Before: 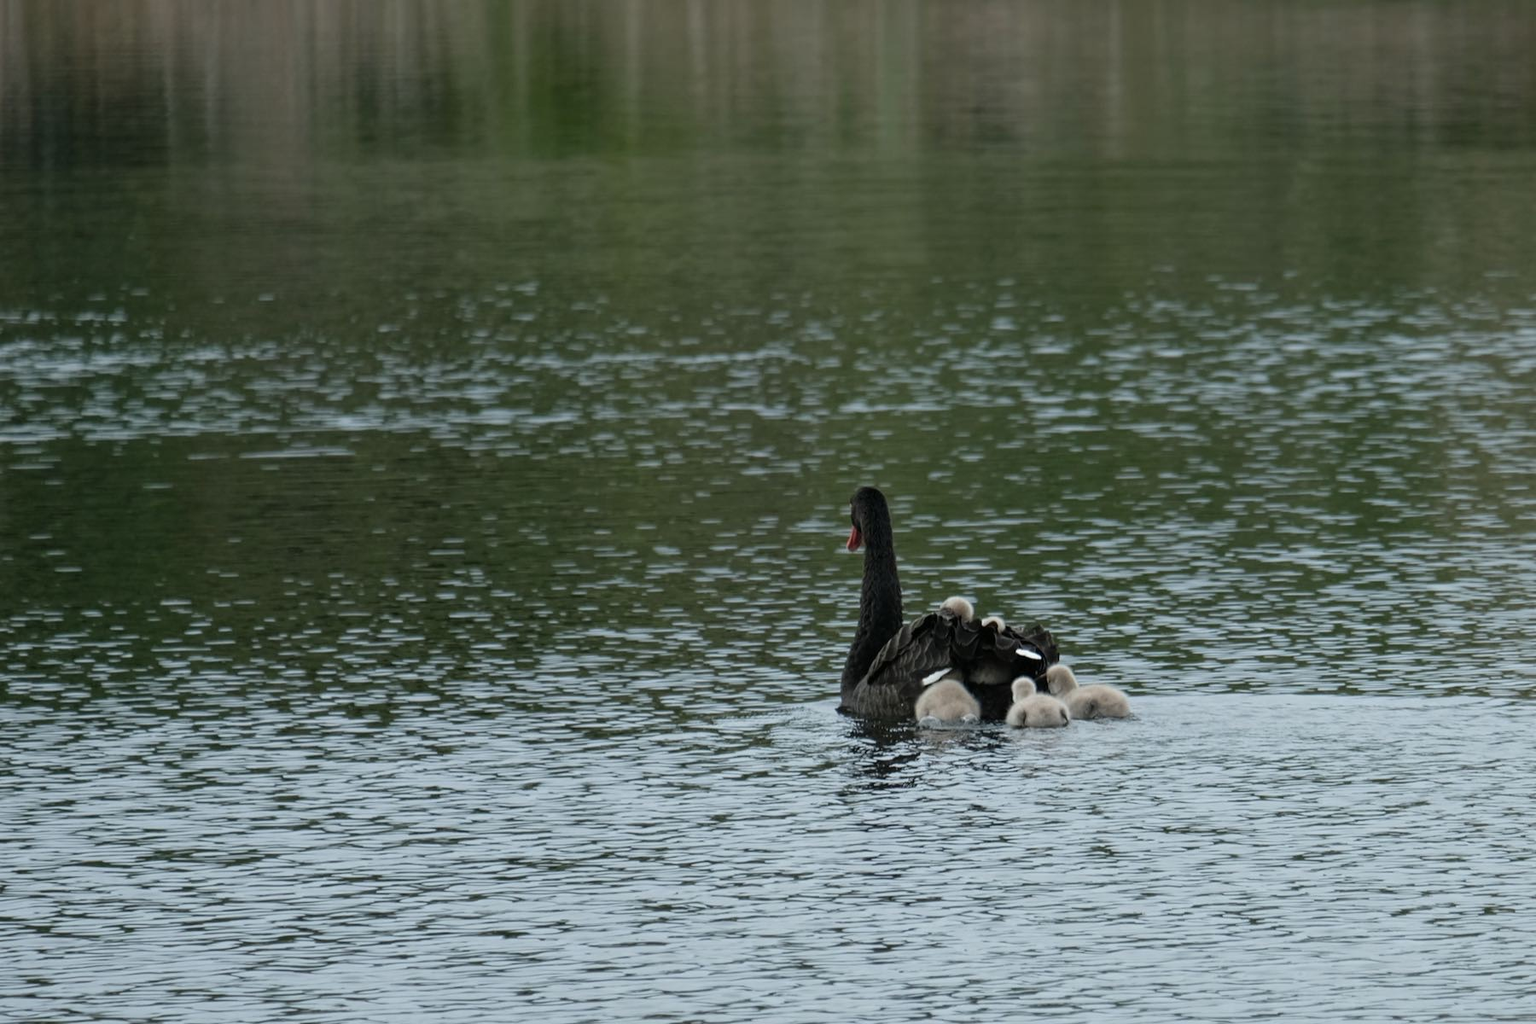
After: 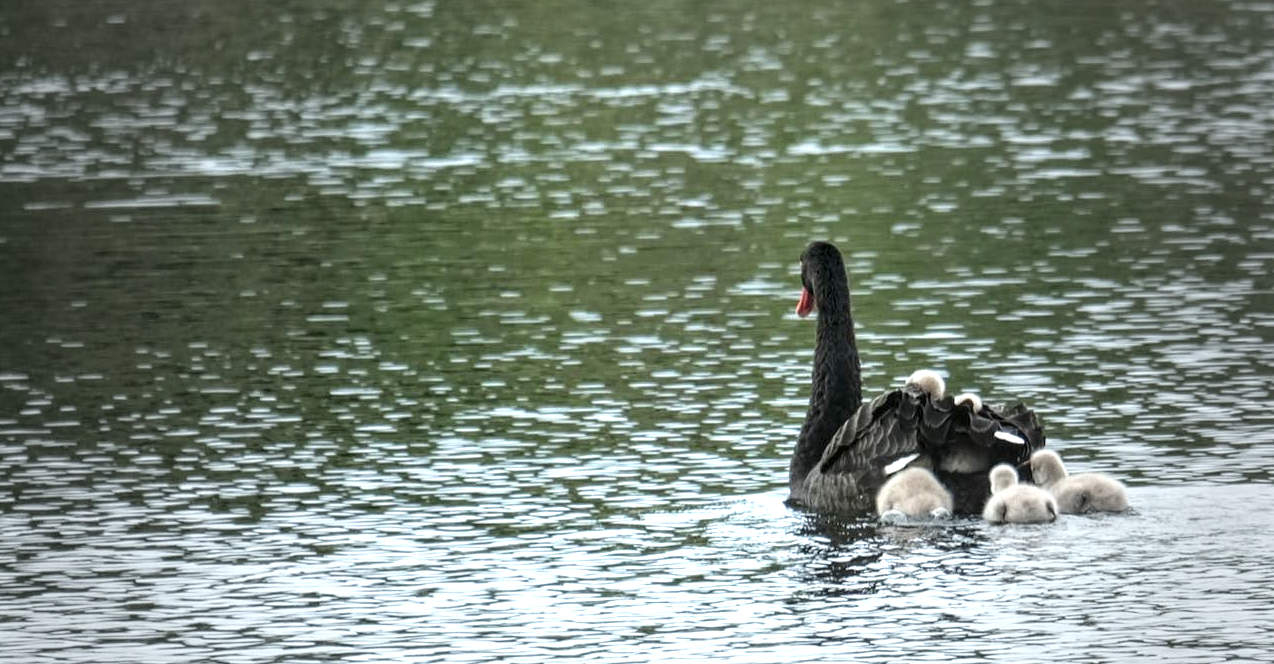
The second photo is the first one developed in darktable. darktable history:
exposure: black level correction 0, exposure 1.403 EV, compensate highlight preservation false
local contrast: detail 130%
crop: left 10.919%, top 27.438%, right 18.249%, bottom 17.147%
vignetting: fall-off start 33.88%, fall-off radius 64.9%, width/height ratio 0.955
